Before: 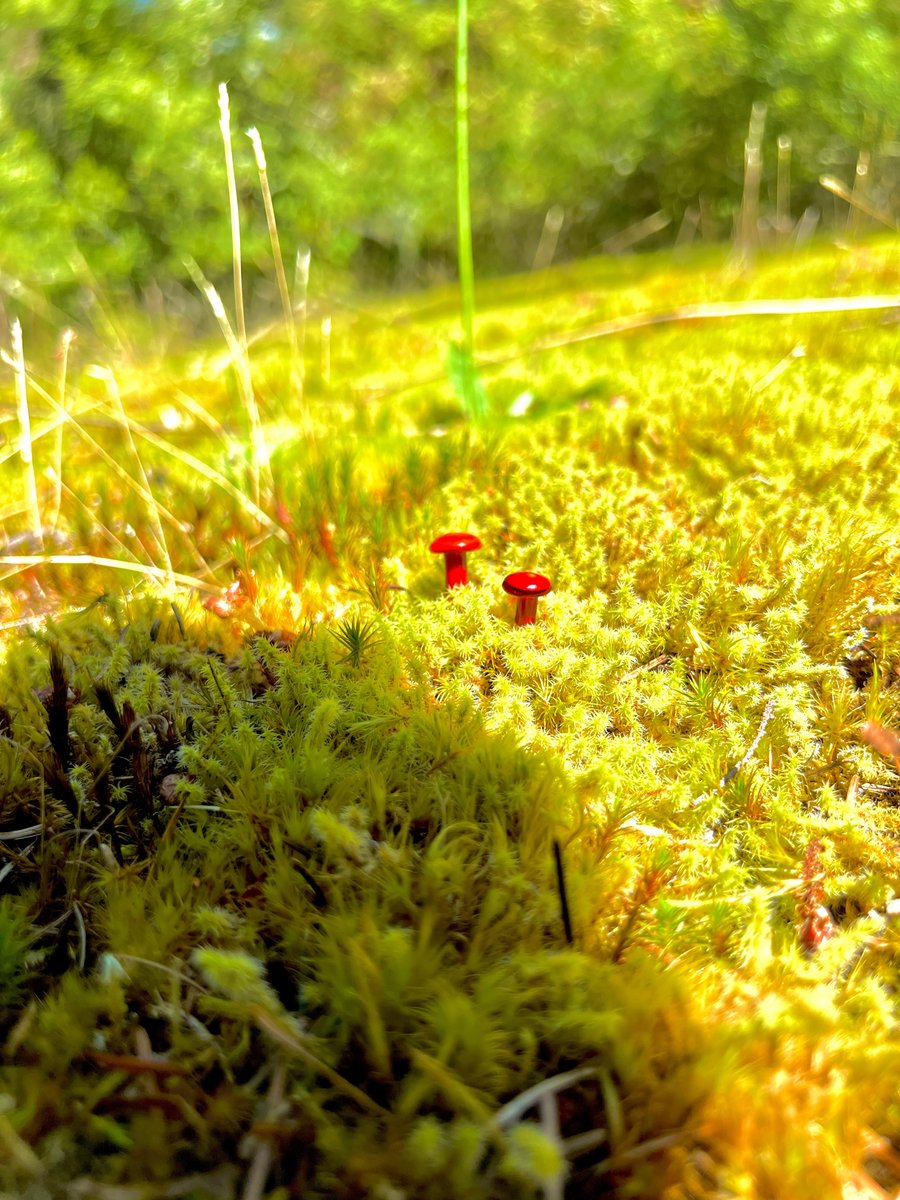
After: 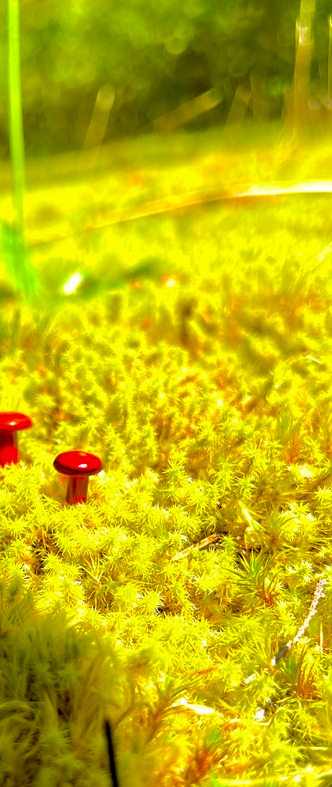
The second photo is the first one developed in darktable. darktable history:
crop and rotate: left 49.936%, top 10.094%, right 13.136%, bottom 24.256%
color balance rgb: linear chroma grading › global chroma 15%, perceptual saturation grading › global saturation 30%
haze removal: compatibility mode true, adaptive false
